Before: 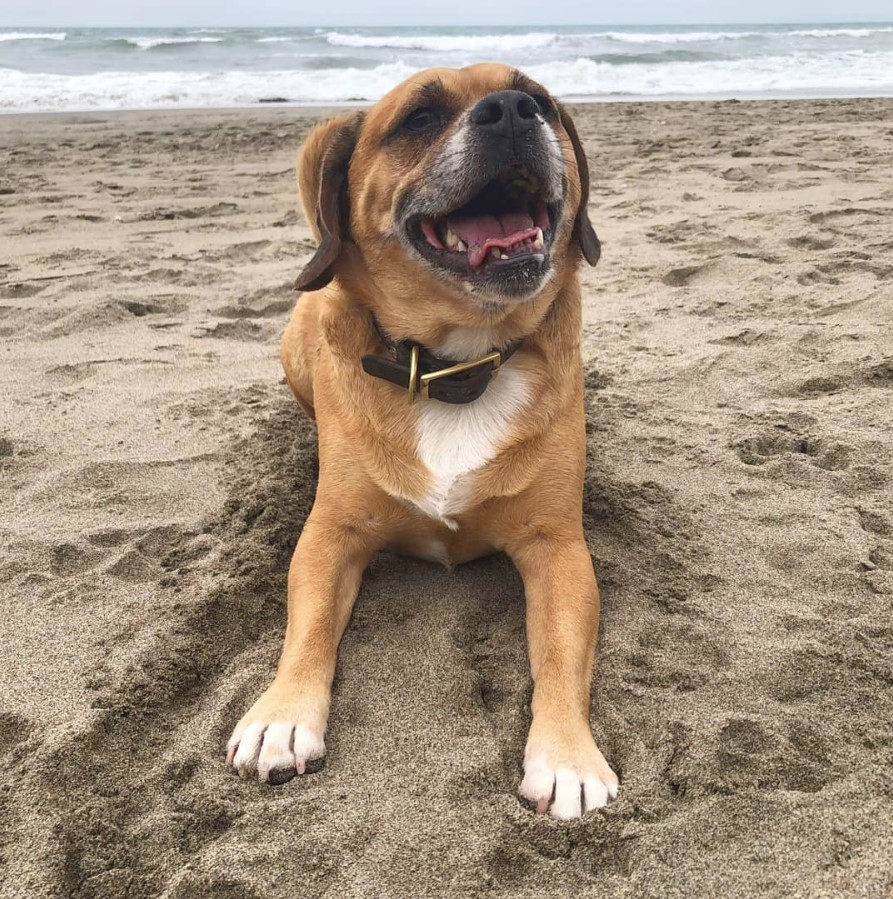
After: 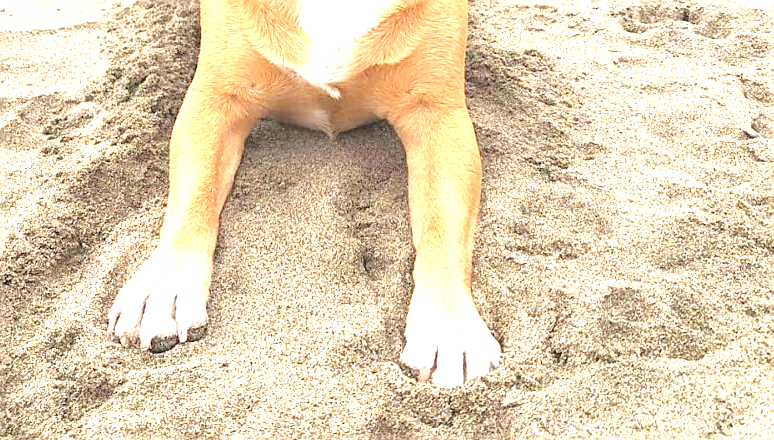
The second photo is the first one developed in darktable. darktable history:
crop and rotate: left 13.284%, top 48.243%, bottom 2.811%
sharpen: on, module defaults
tone equalizer: -8 EV 0.989 EV, -7 EV 1 EV, -6 EV 0.965 EV, -5 EV 1.03 EV, -4 EV 1.03 EV, -3 EV 0.744 EV, -2 EV 0.526 EV, -1 EV 0.228 EV, edges refinement/feathering 500, mask exposure compensation -1.57 EV, preserve details no
exposure: black level correction 0, exposure 1.387 EV, compensate exposure bias true, compensate highlight preservation false
